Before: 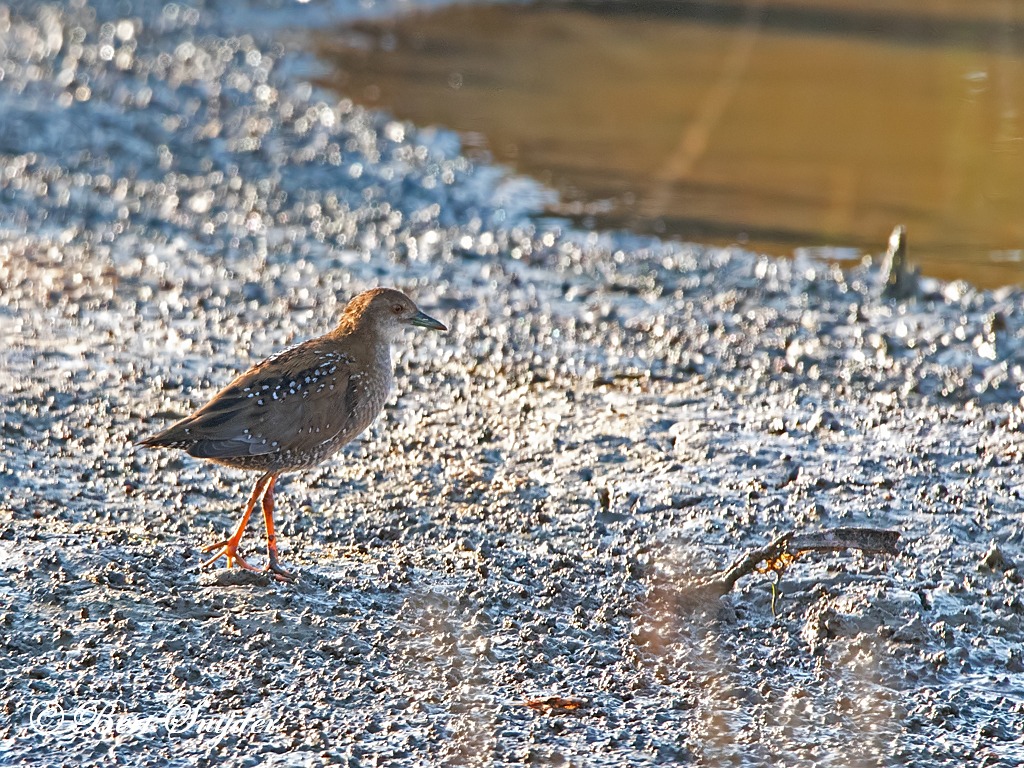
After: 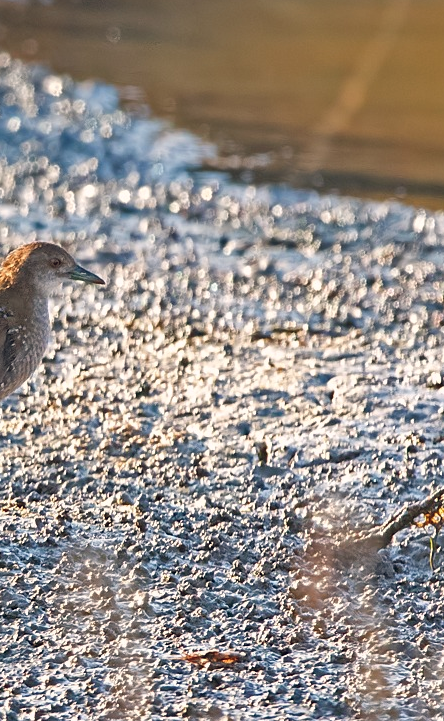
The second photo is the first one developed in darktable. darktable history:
crop: left 33.452%, top 6.025%, right 23.155%
color balance rgb: shadows lift › hue 87.51°, highlights gain › chroma 1.62%, highlights gain › hue 55.1°, global offset › chroma 0.06%, global offset › hue 253.66°, linear chroma grading › global chroma 0.5%
